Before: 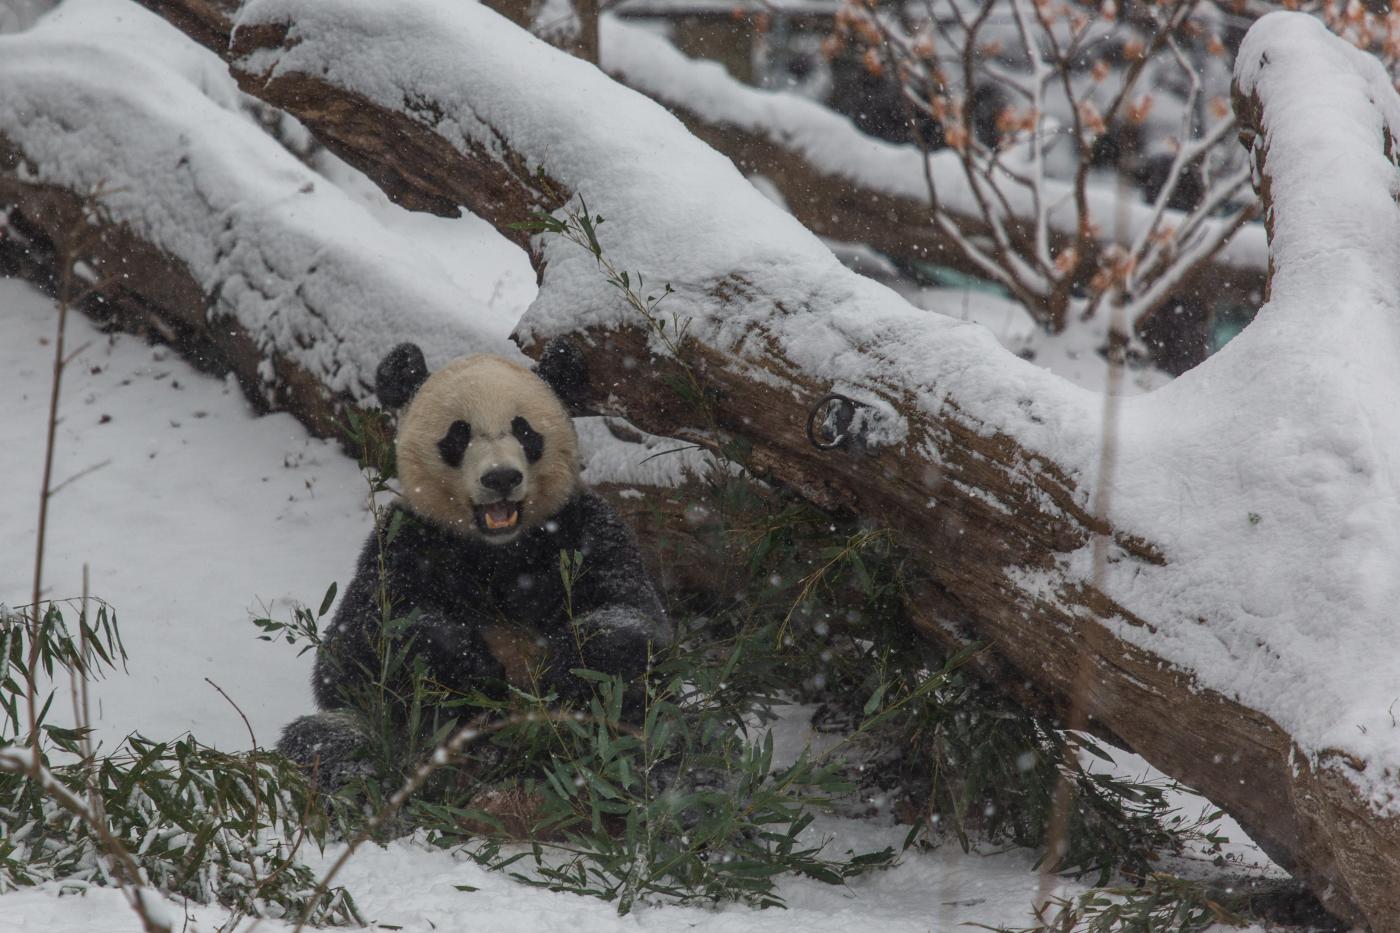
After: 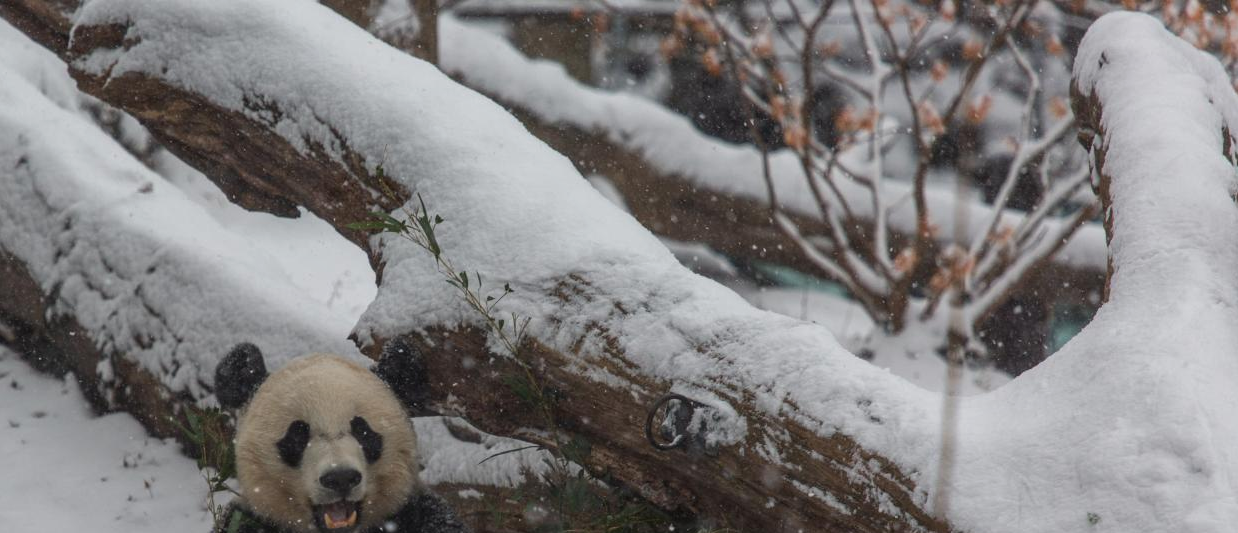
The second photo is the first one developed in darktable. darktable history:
tone equalizer: on, module defaults
crop and rotate: left 11.528%, bottom 42.78%
